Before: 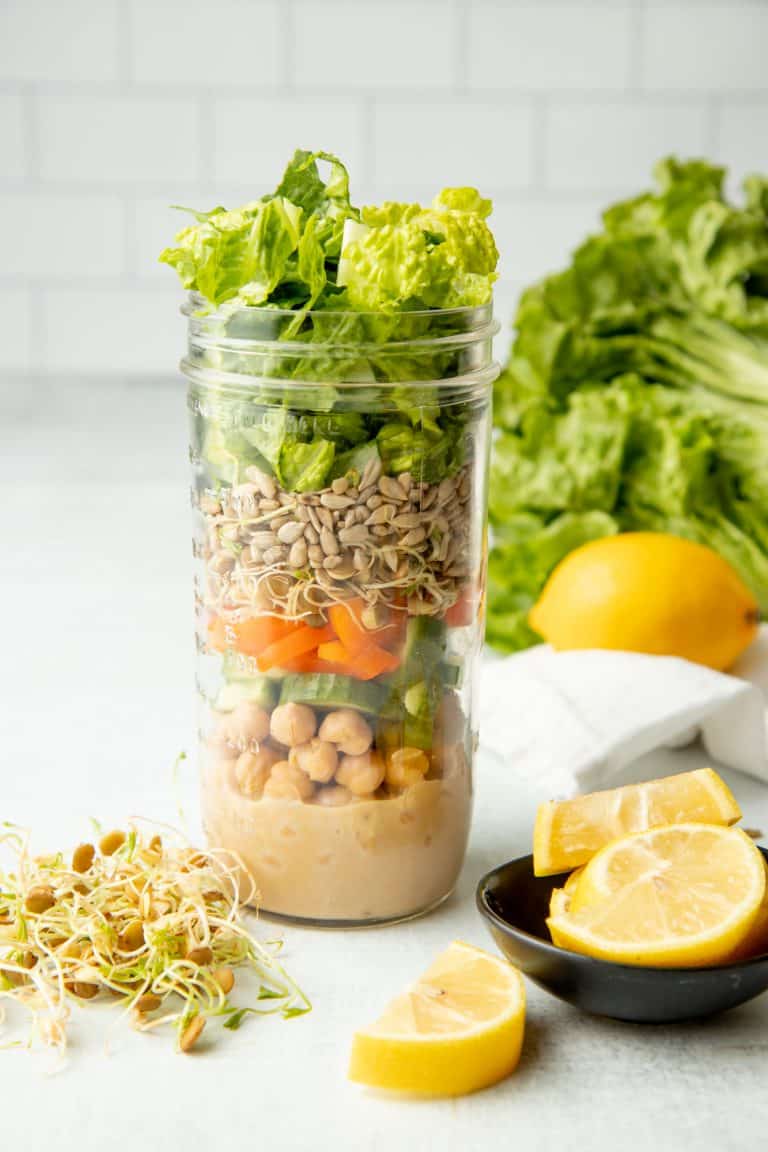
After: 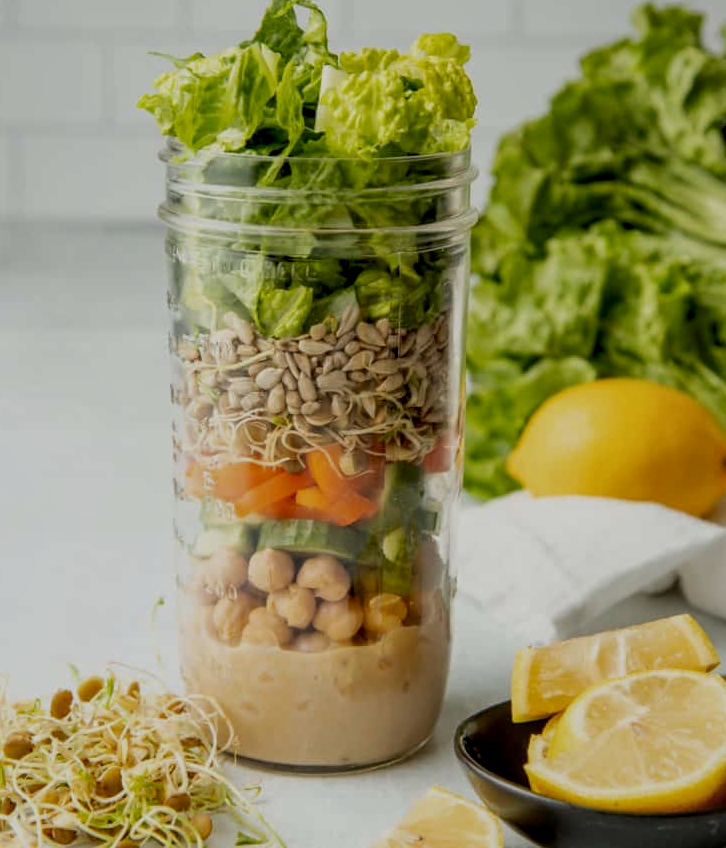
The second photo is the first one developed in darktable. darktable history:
crop and rotate: left 2.904%, top 13.423%, right 2.548%, bottom 12.889%
exposure: black level correction 0, exposure -0.785 EV, compensate exposure bias true, compensate highlight preservation false
color calibration: illuminant same as pipeline (D50), adaptation none (bypass), x 0.333, y 0.333, temperature 5024.16 K
local contrast: detail 130%
